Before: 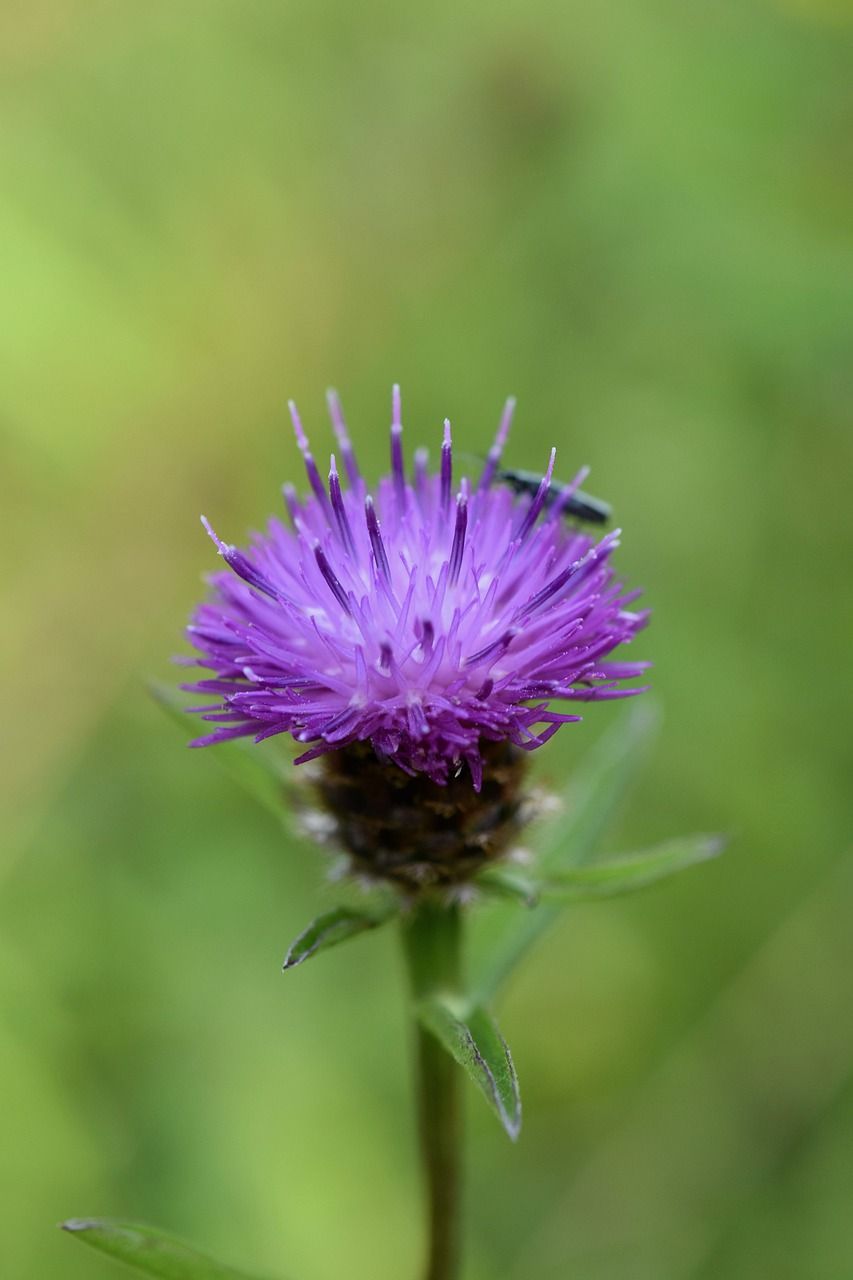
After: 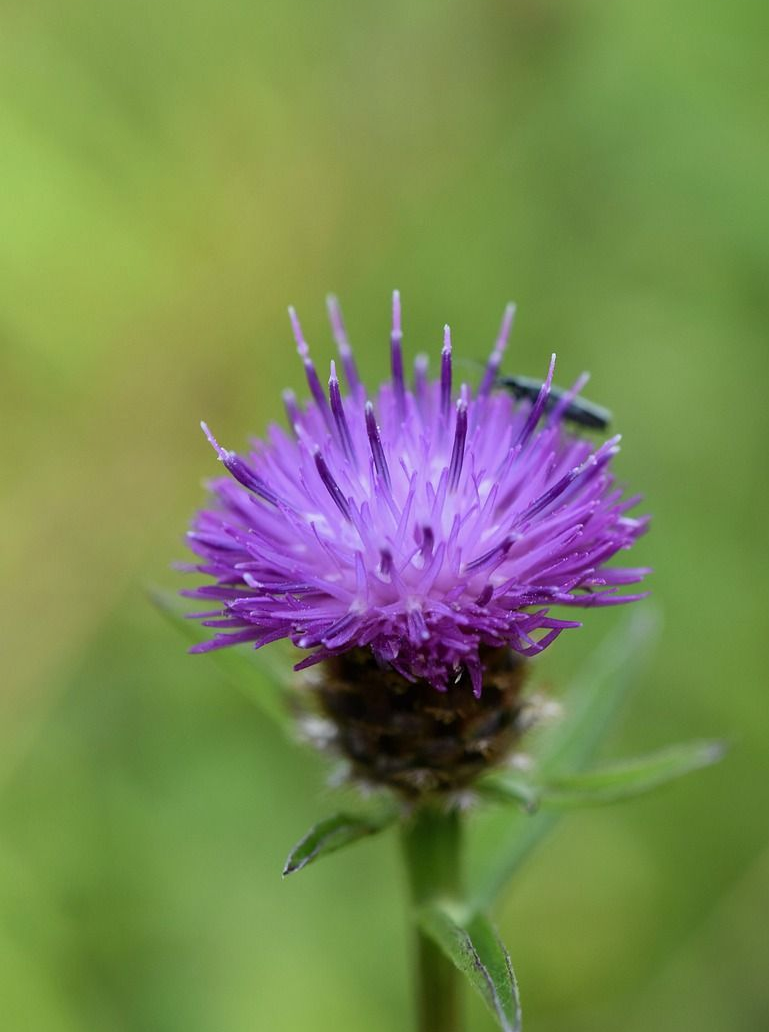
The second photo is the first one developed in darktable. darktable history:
shadows and highlights: highlights color adjustment 42.28%, low approximation 0.01, soften with gaussian
crop: top 7.422%, right 9.827%, bottom 11.926%
